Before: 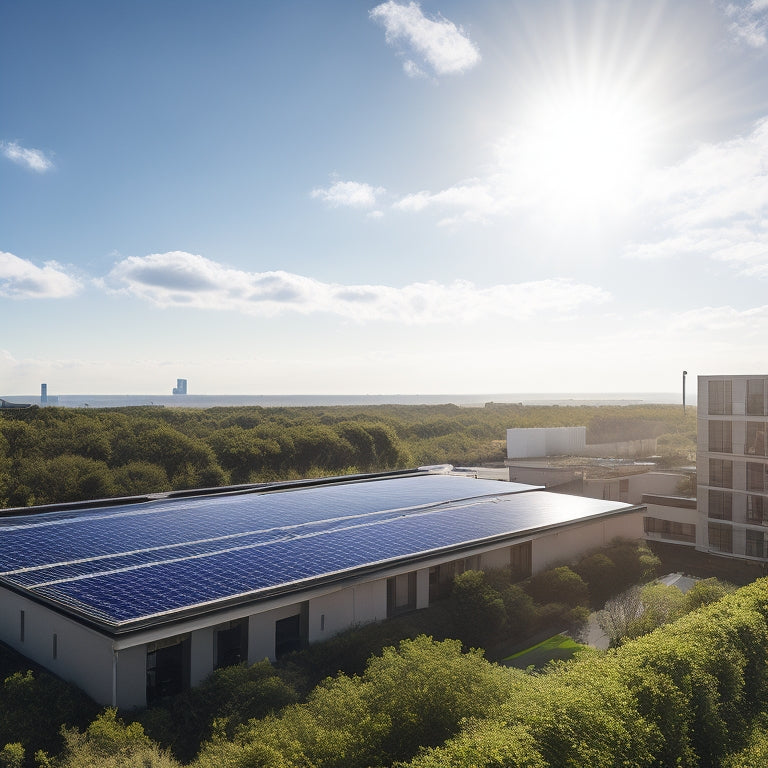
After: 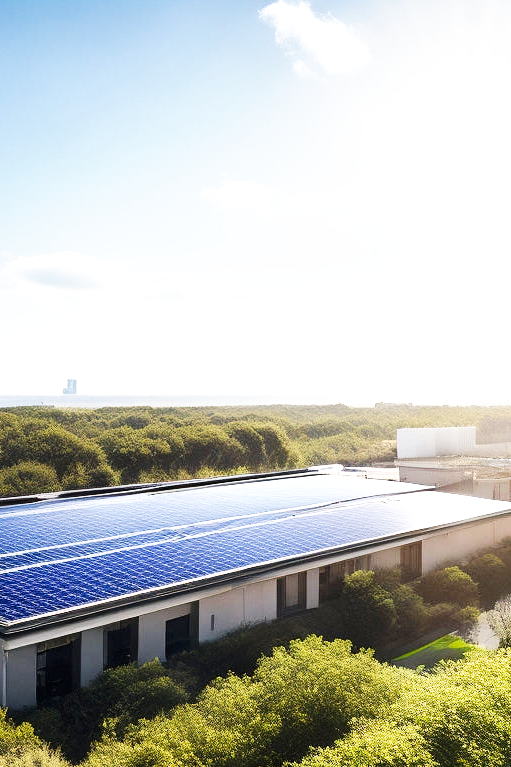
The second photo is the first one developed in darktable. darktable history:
base curve: curves: ch0 [(0, 0) (0.007, 0.004) (0.027, 0.03) (0.046, 0.07) (0.207, 0.54) (0.442, 0.872) (0.673, 0.972) (1, 1)], preserve colors none
local contrast: mode bilateral grid, contrast 20, coarseness 50, detail 130%, midtone range 0.2
exposure: exposure 0.2 EV, compensate highlight preservation false
crop and rotate: left 14.436%, right 18.898%
